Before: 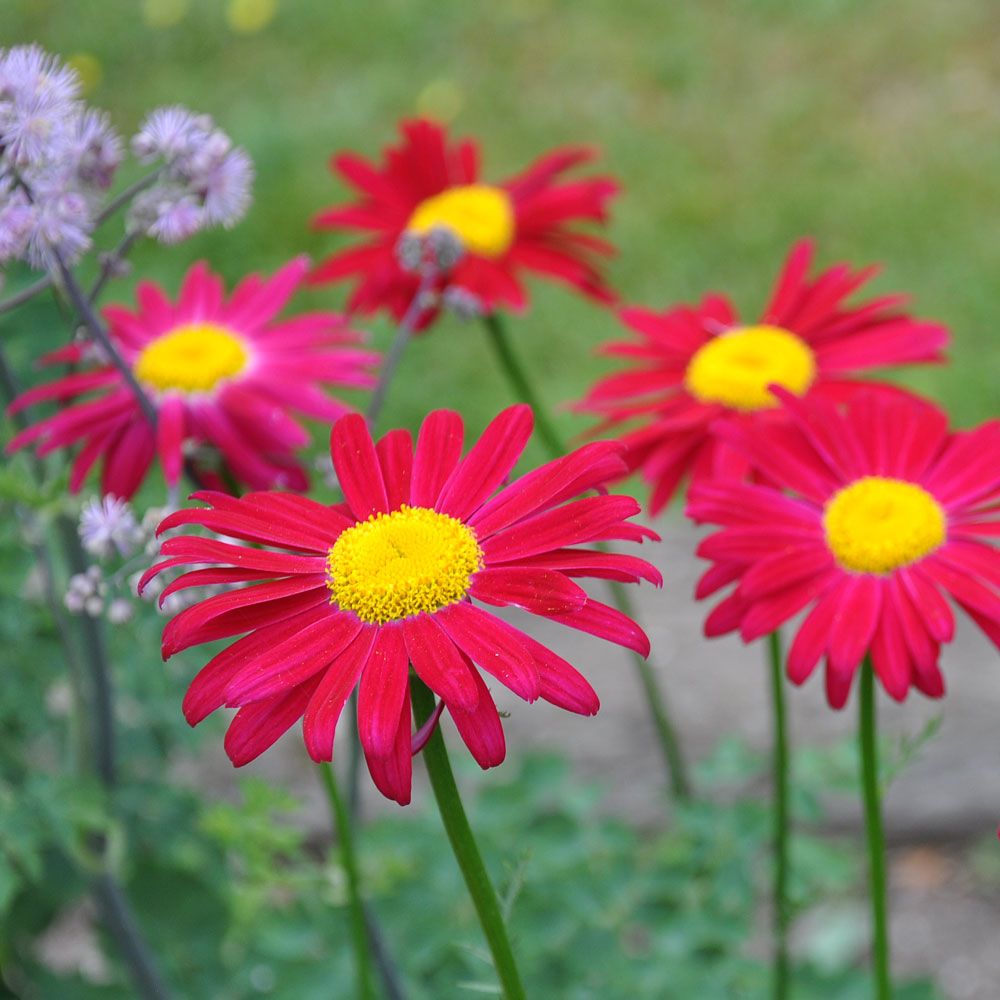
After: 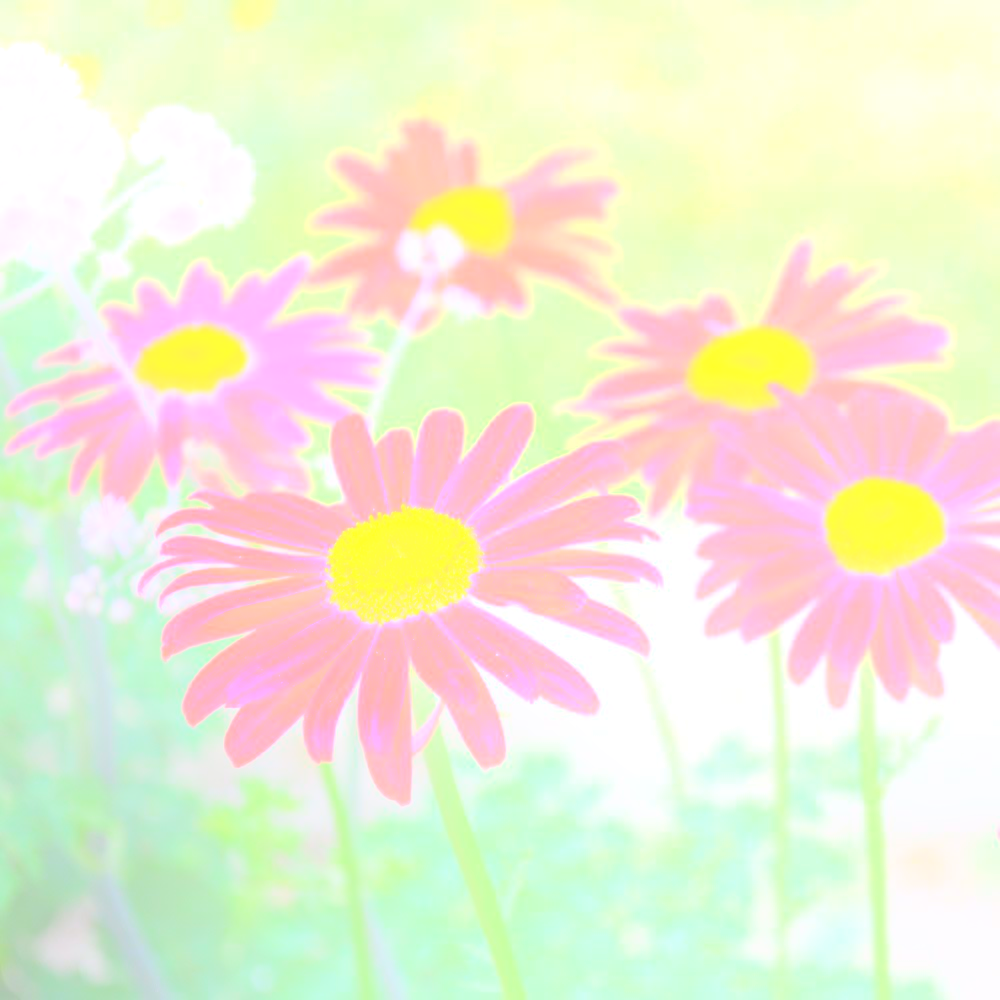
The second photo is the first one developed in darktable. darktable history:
bloom: size 25%, threshold 5%, strength 90%
